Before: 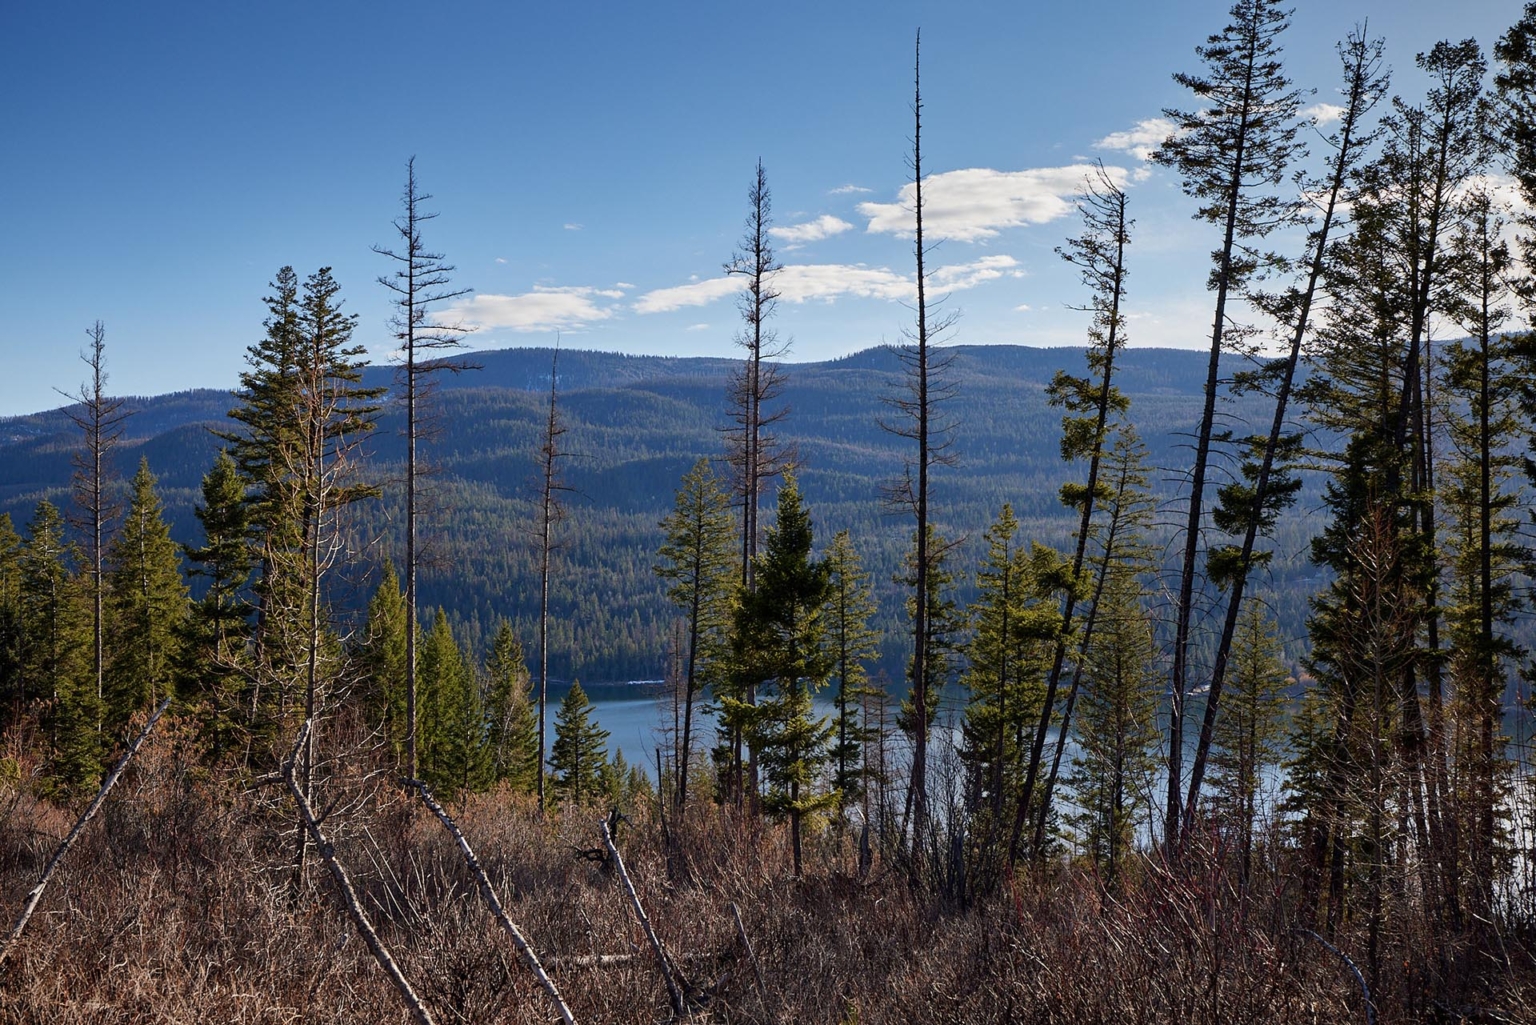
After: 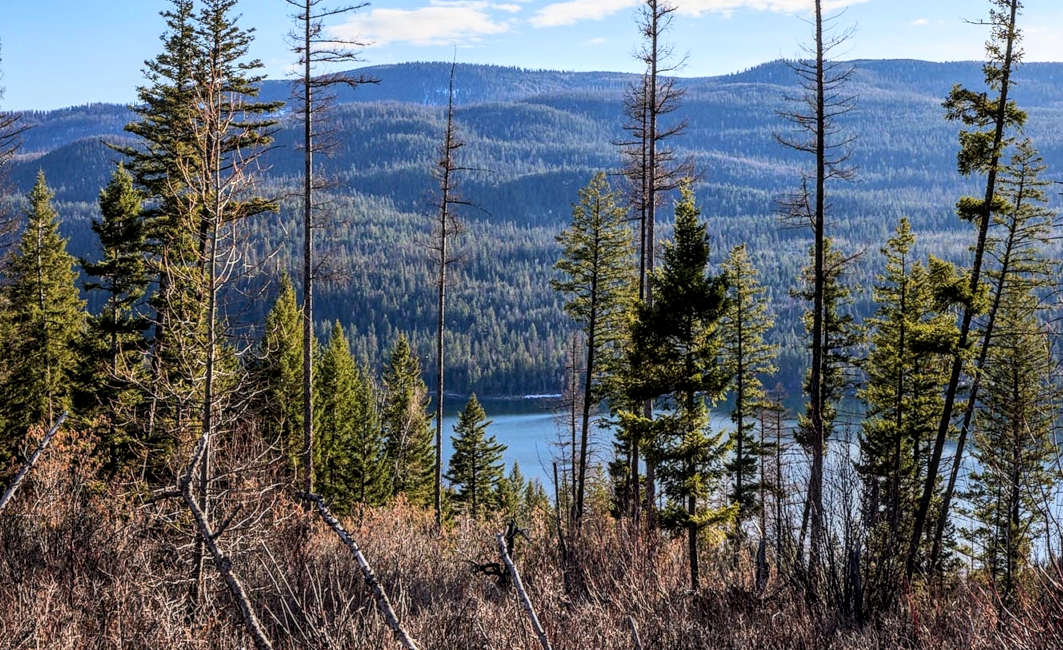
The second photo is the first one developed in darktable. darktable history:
color zones: curves: ch0 [(0, 0.5) (0.143, 0.5) (0.286, 0.5) (0.429, 0.5) (0.62, 0.489) (0.714, 0.445) (0.844, 0.496) (1, 0.5)]; ch1 [(0, 0.5) (0.143, 0.5) (0.286, 0.5) (0.429, 0.5) (0.571, 0.5) (0.714, 0.523) (0.857, 0.5) (1, 0.5)], mix -63.75%
crop: left 6.727%, top 27.989%, right 24.037%, bottom 8.57%
base curve: curves: ch0 [(0, 0) (0.005, 0.002) (0.15, 0.3) (0.4, 0.7) (0.75, 0.95) (1, 1)]
local contrast: highlights 3%, shadows 3%, detail 134%
